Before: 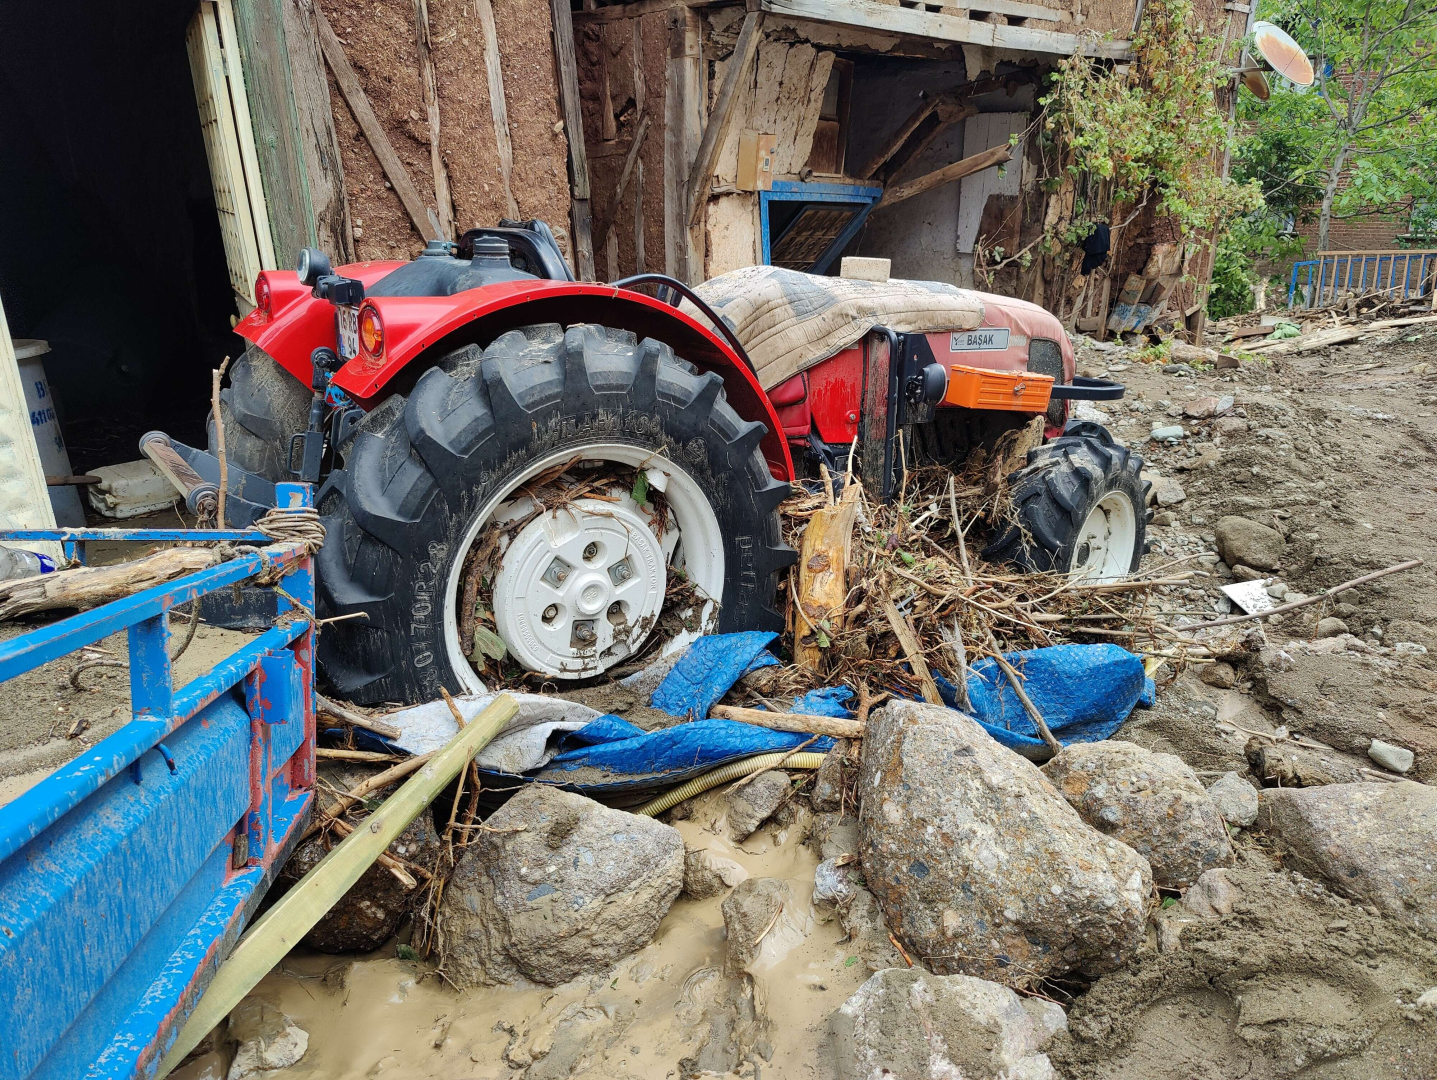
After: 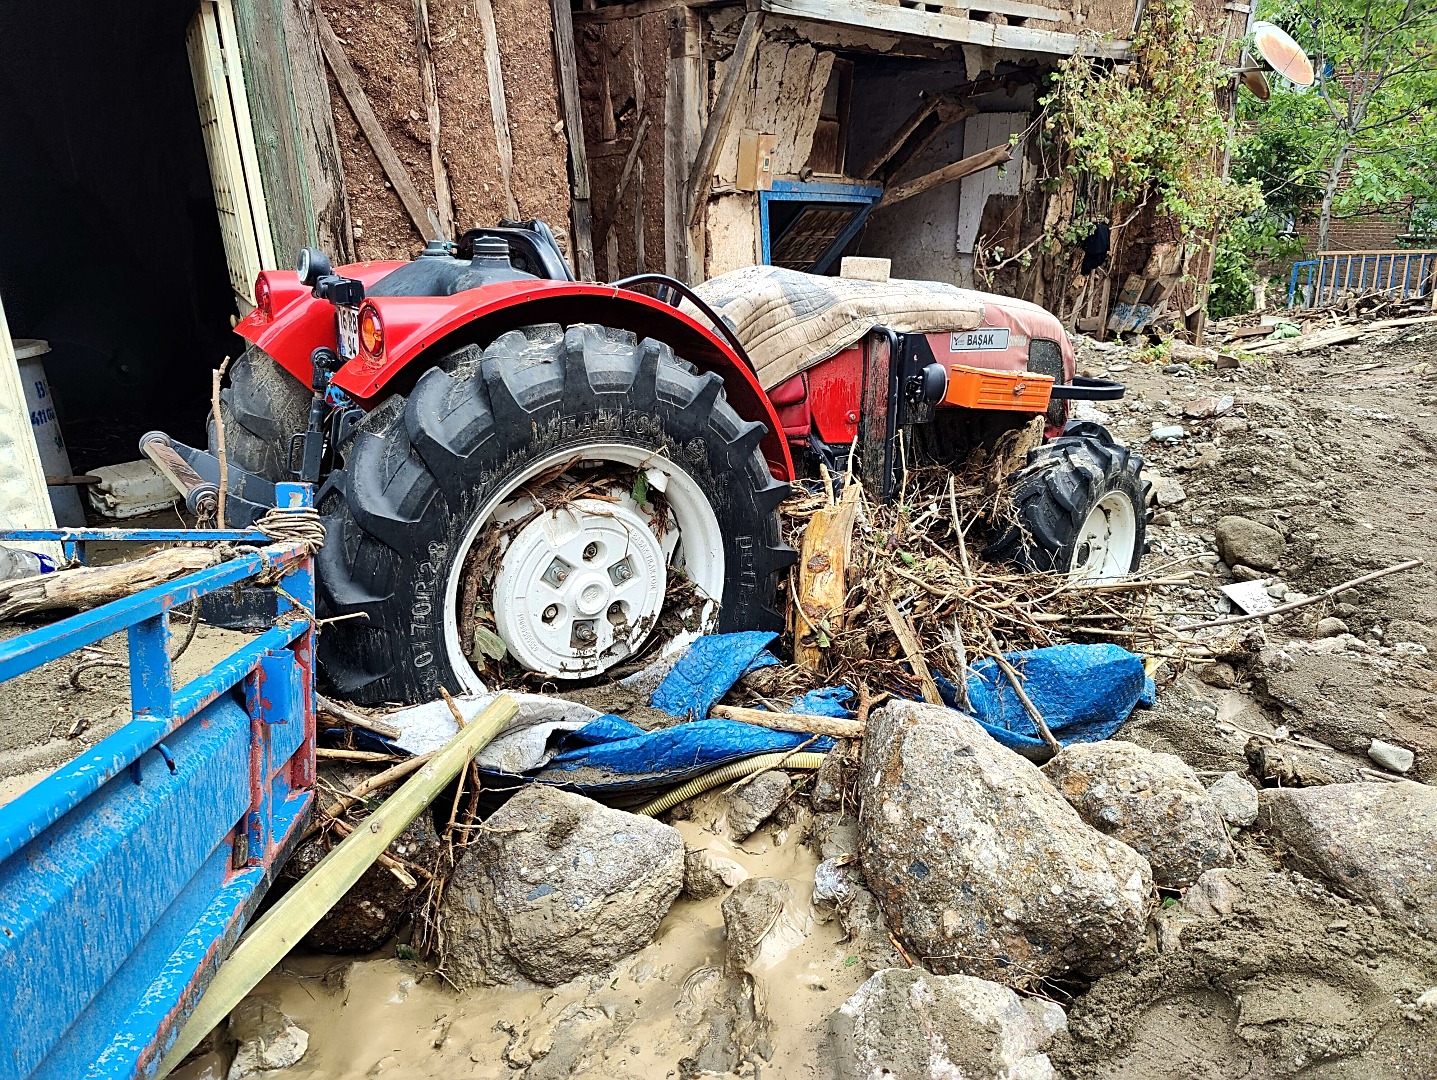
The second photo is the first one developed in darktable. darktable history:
sharpen: on, module defaults
local contrast: mode bilateral grid, contrast 20, coarseness 50, detail 120%, midtone range 0.2
shadows and highlights: radius 125.46, shadows 30.51, highlights -30.51, low approximation 0.01, soften with gaussian
tone equalizer: -8 EV -0.417 EV, -7 EV -0.389 EV, -6 EV -0.333 EV, -5 EV -0.222 EV, -3 EV 0.222 EV, -2 EV 0.333 EV, -1 EV 0.389 EV, +0 EV 0.417 EV, edges refinement/feathering 500, mask exposure compensation -1.57 EV, preserve details no
